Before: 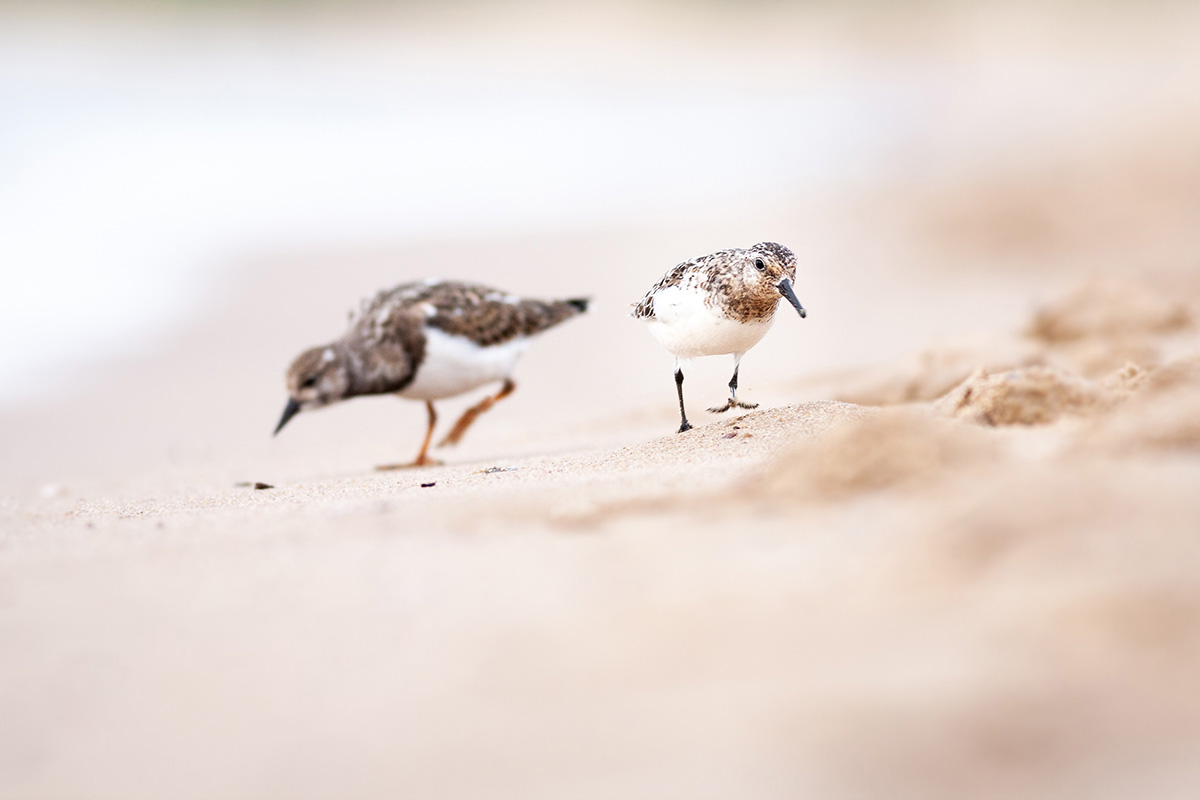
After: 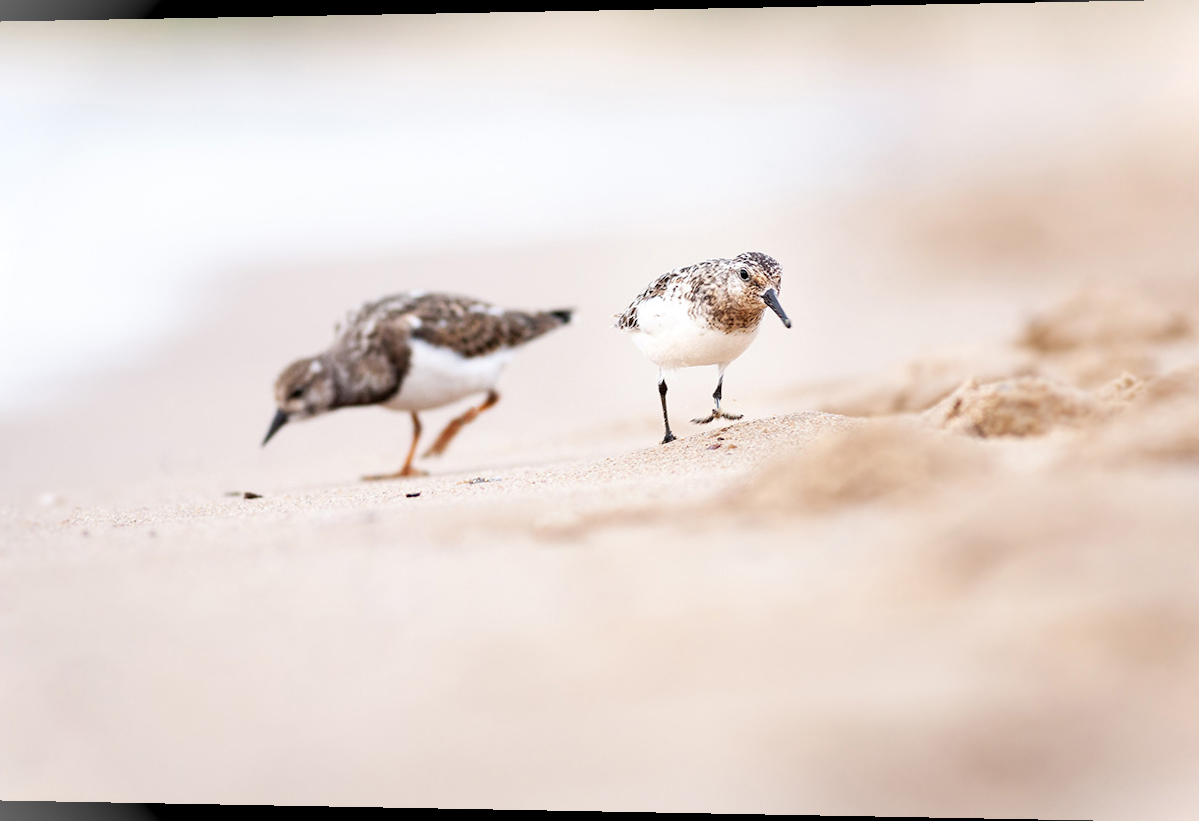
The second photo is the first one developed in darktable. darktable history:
vignetting: fall-off start 100%, brightness 0.3, saturation 0
rotate and perspective: lens shift (horizontal) -0.055, automatic cropping off
